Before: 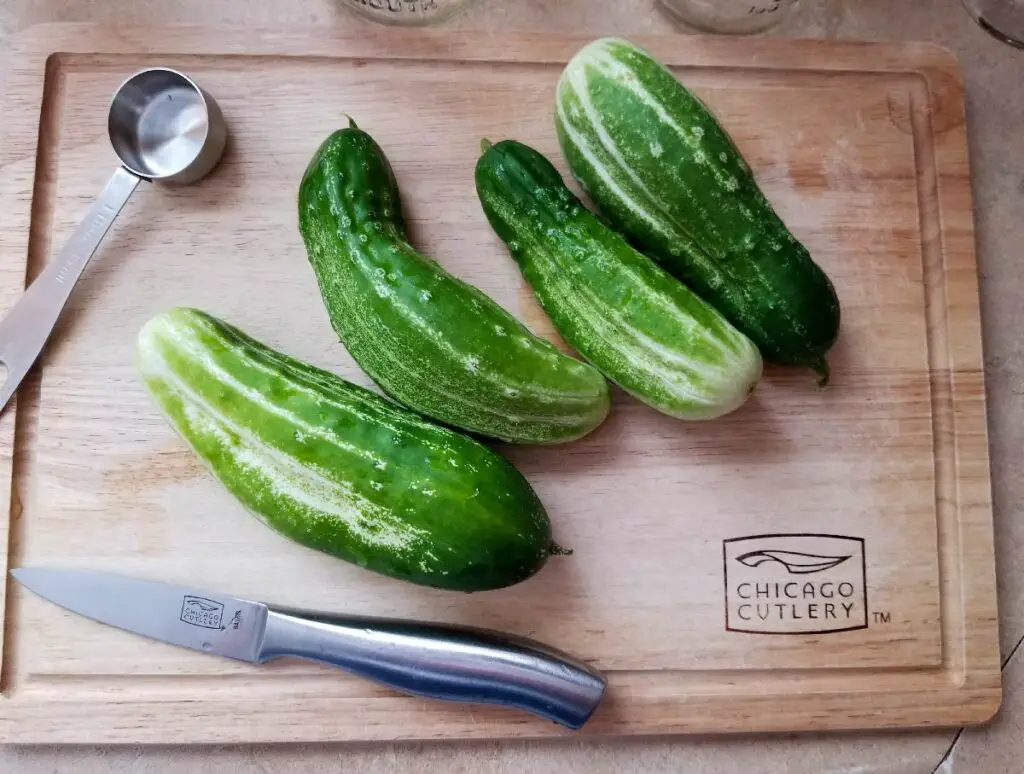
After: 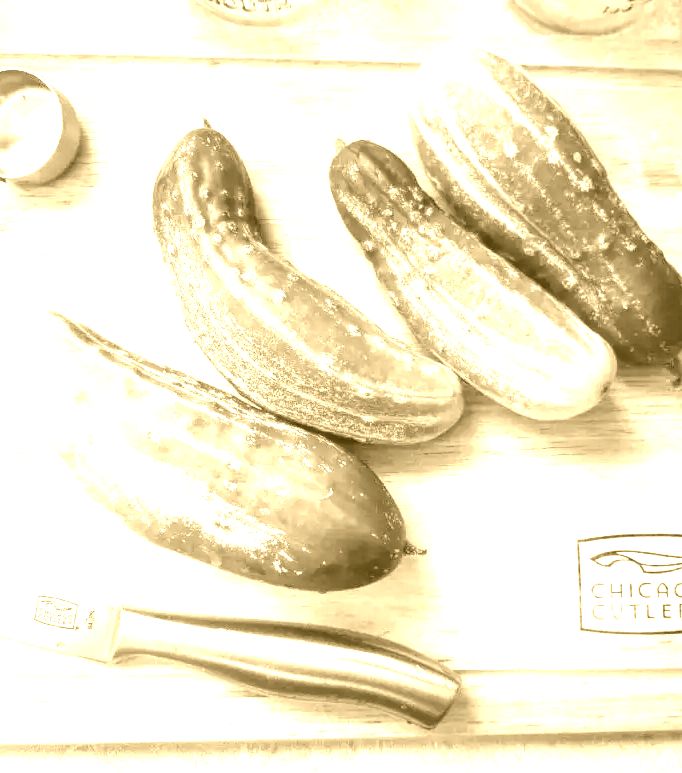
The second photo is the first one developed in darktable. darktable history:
colorize: hue 36°, source mix 100%
crop and rotate: left 14.292%, right 19.041%
local contrast: on, module defaults
exposure: black level correction 0.001, exposure 1.3 EV, compensate highlight preservation false
